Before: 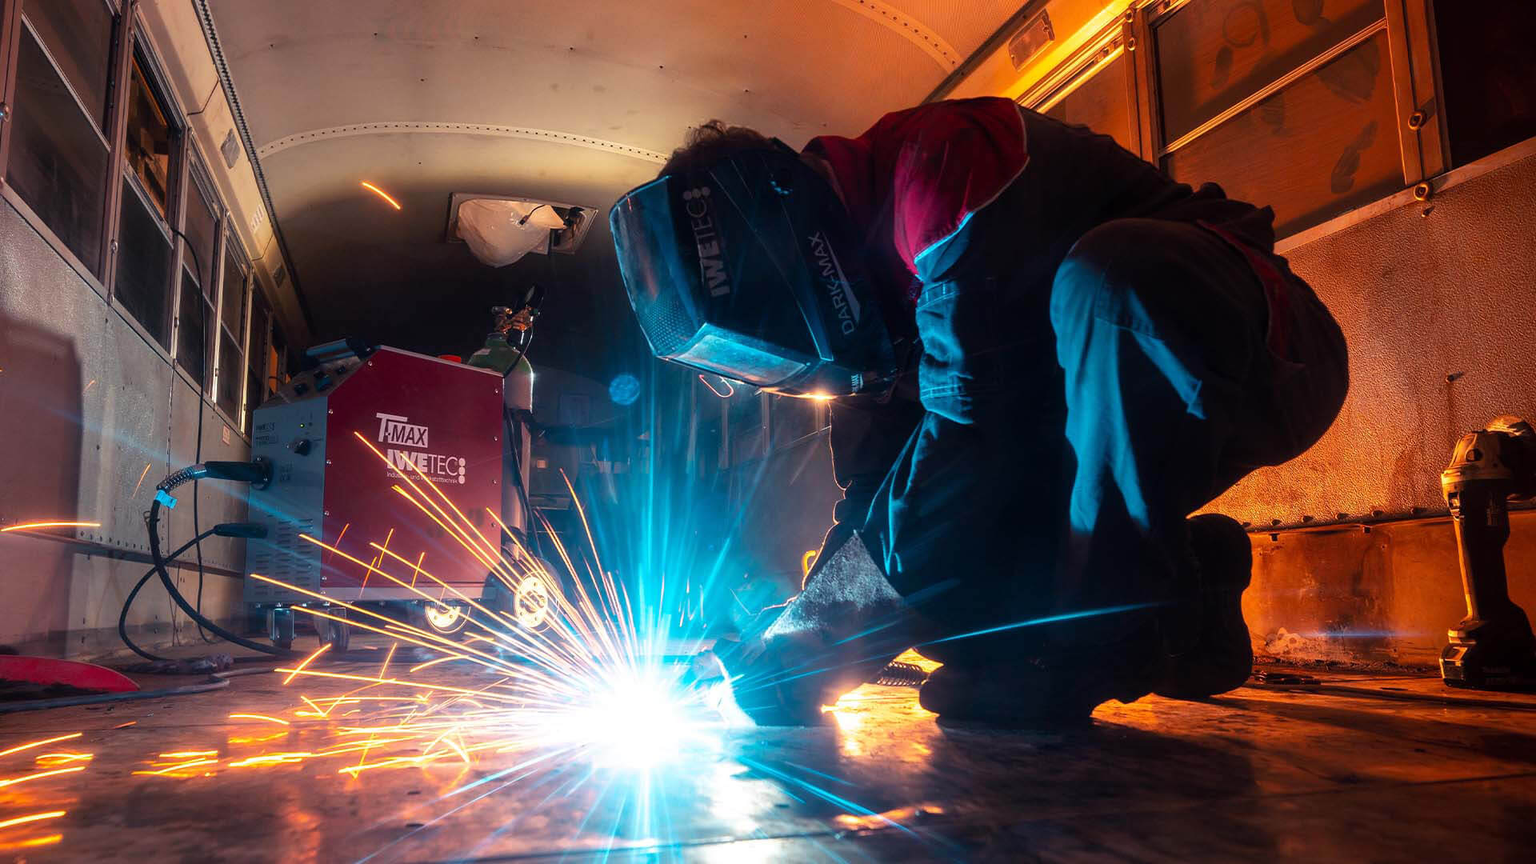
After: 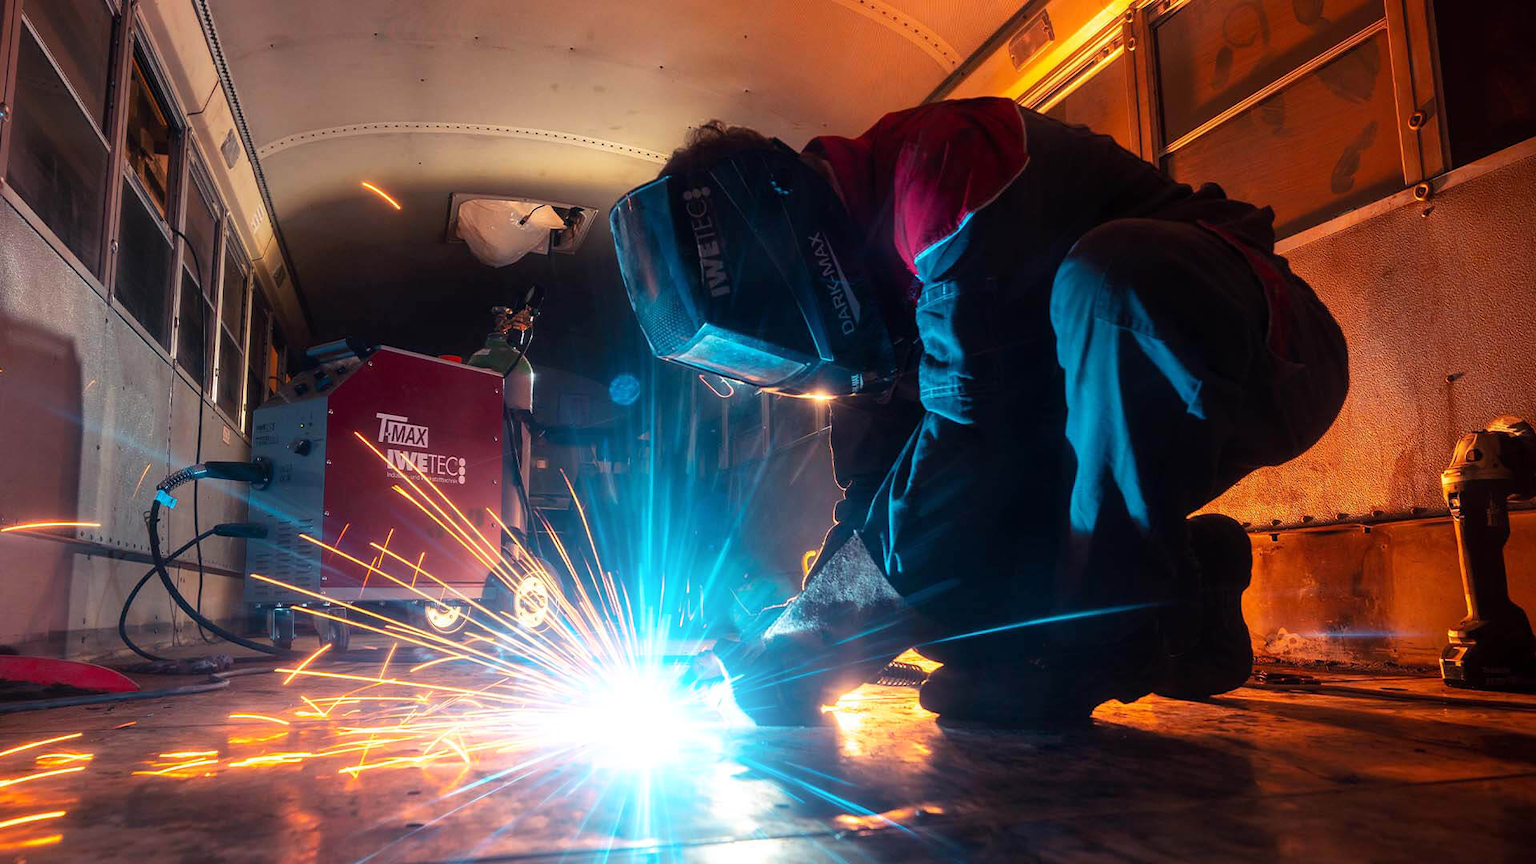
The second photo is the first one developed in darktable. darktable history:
bloom: size 13.65%, threshold 98.39%, strength 4.82%
white balance: red 1, blue 1
